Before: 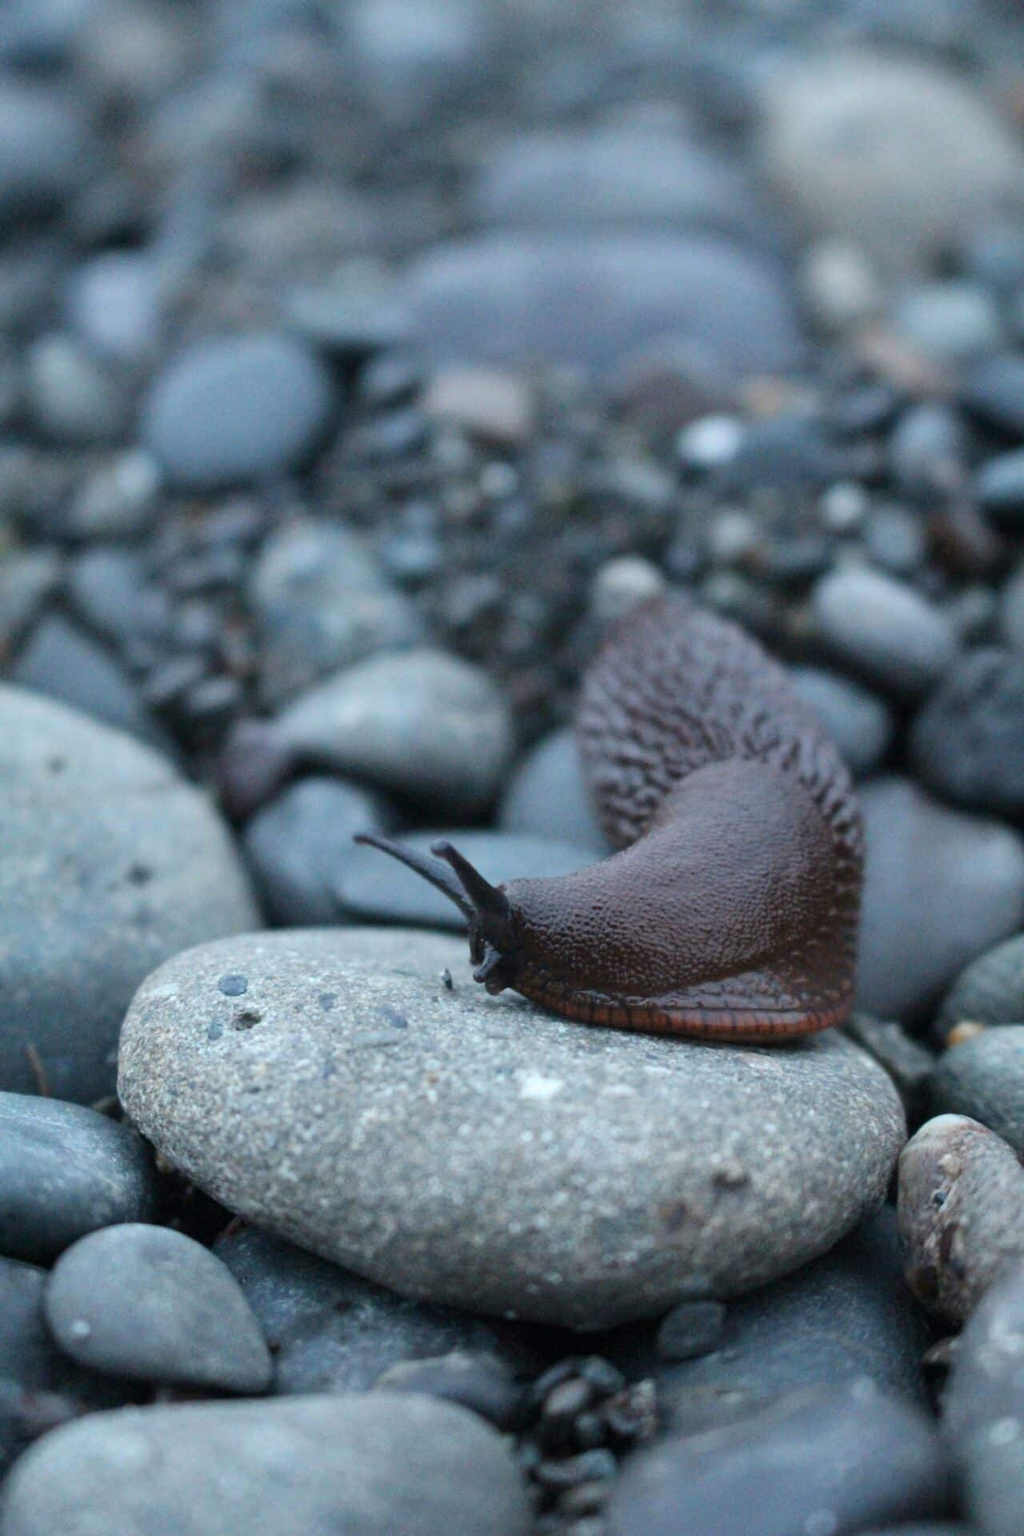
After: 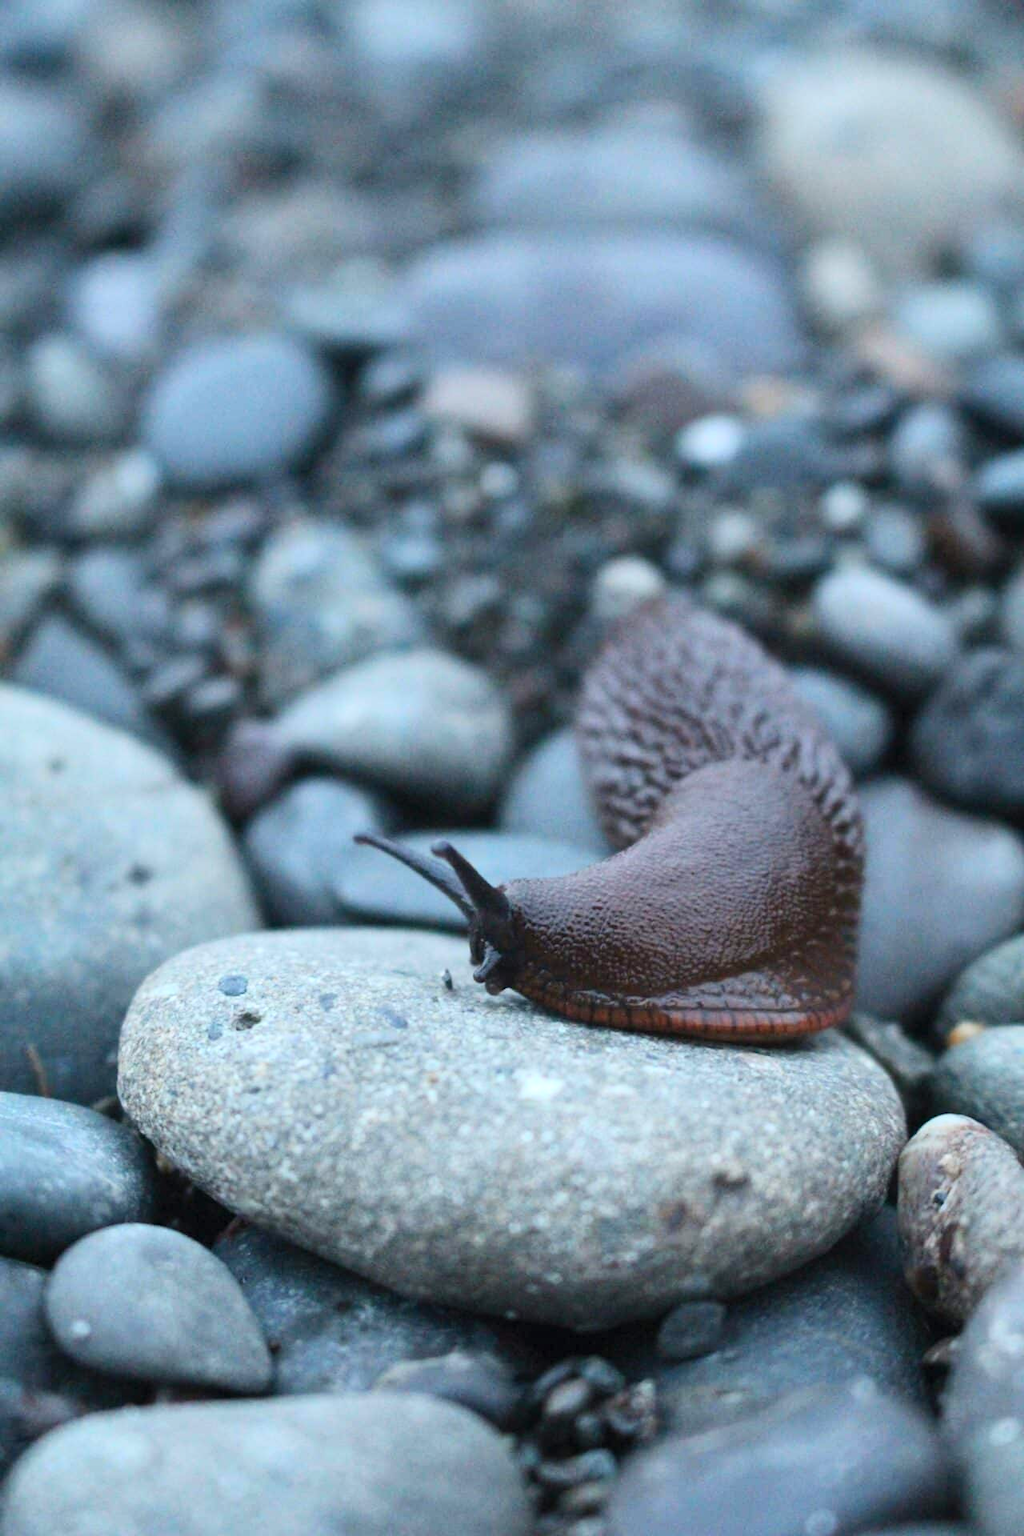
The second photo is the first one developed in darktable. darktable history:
contrast brightness saturation: contrast 0.196, brightness 0.166, saturation 0.226
